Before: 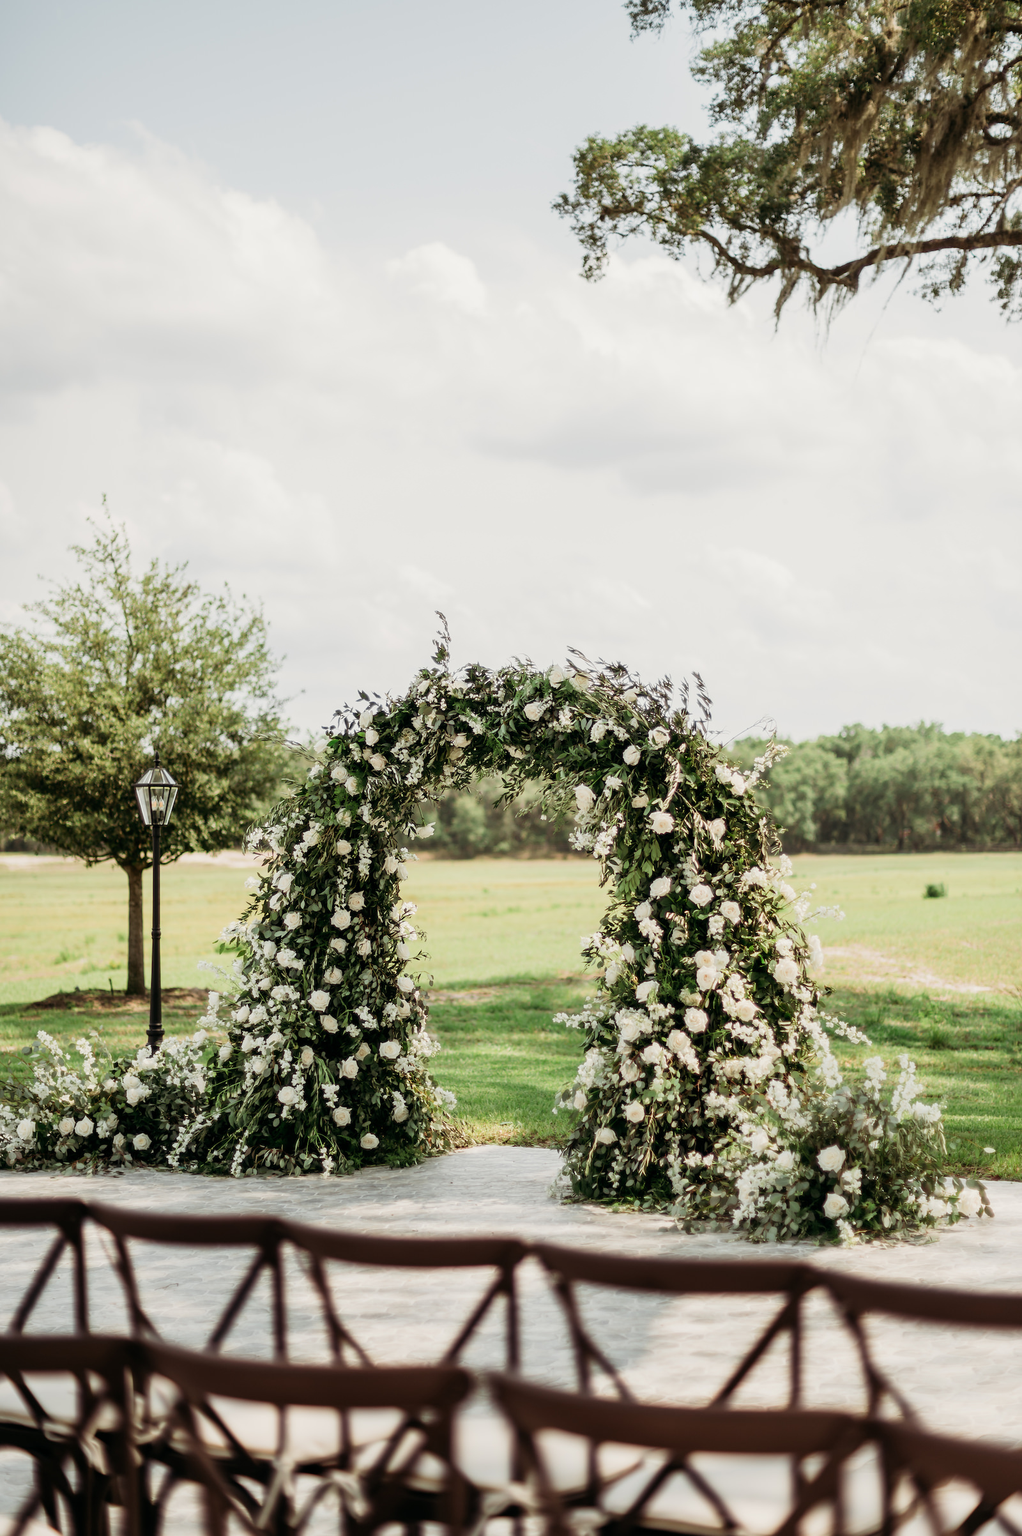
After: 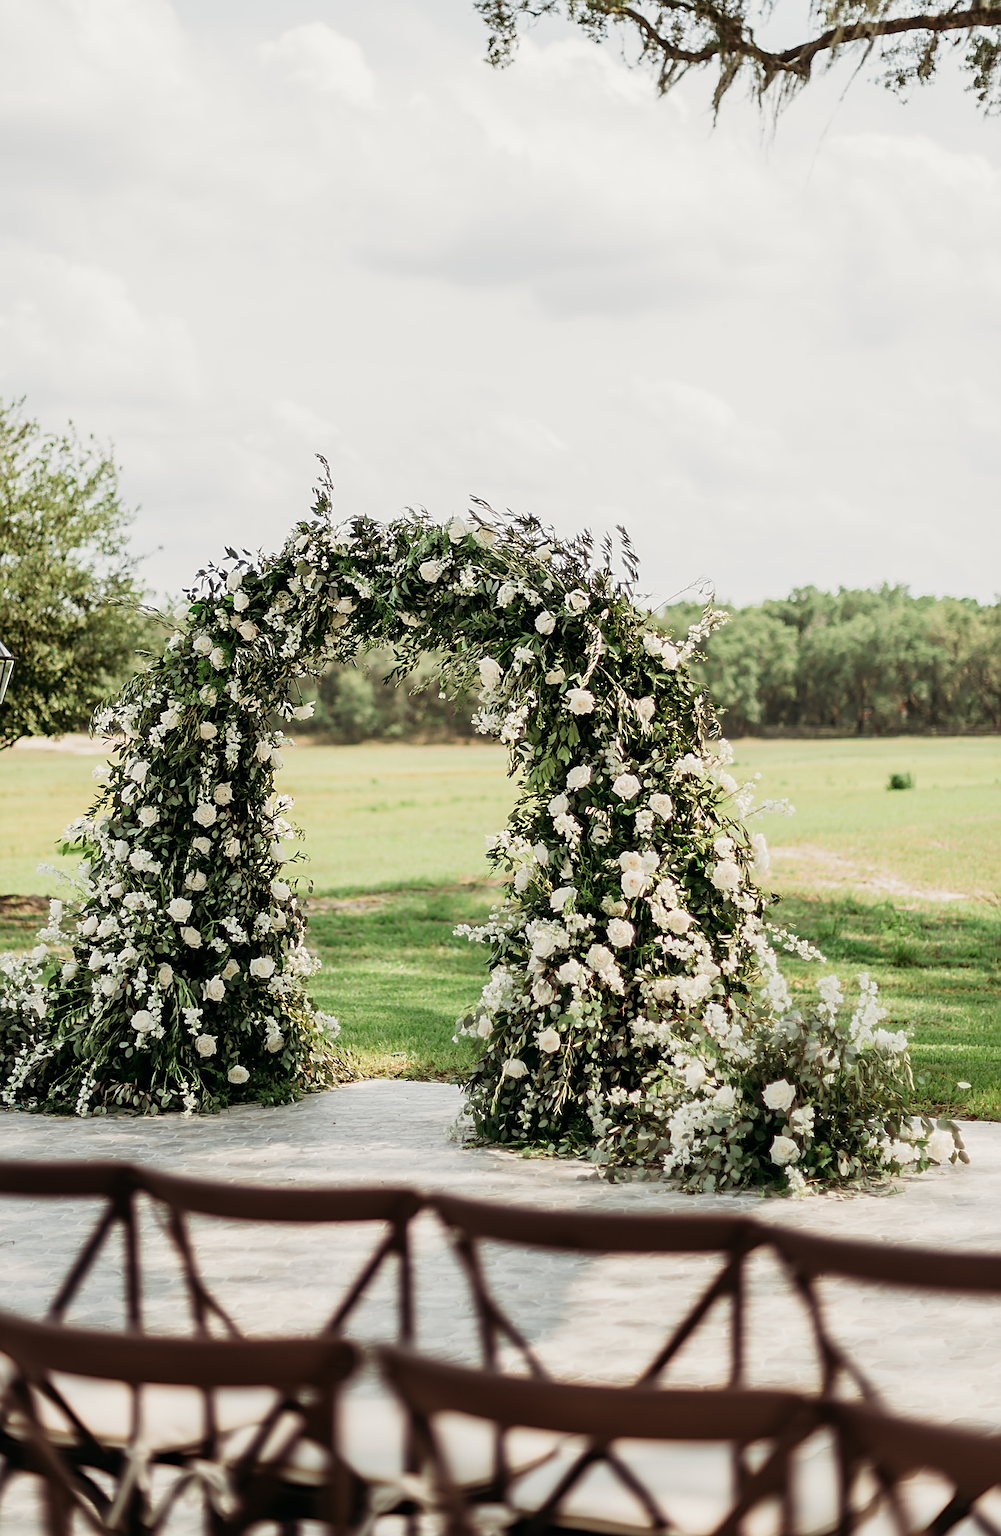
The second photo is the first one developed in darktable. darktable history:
crop: left 16.274%, top 14.59%
sharpen: on, module defaults
